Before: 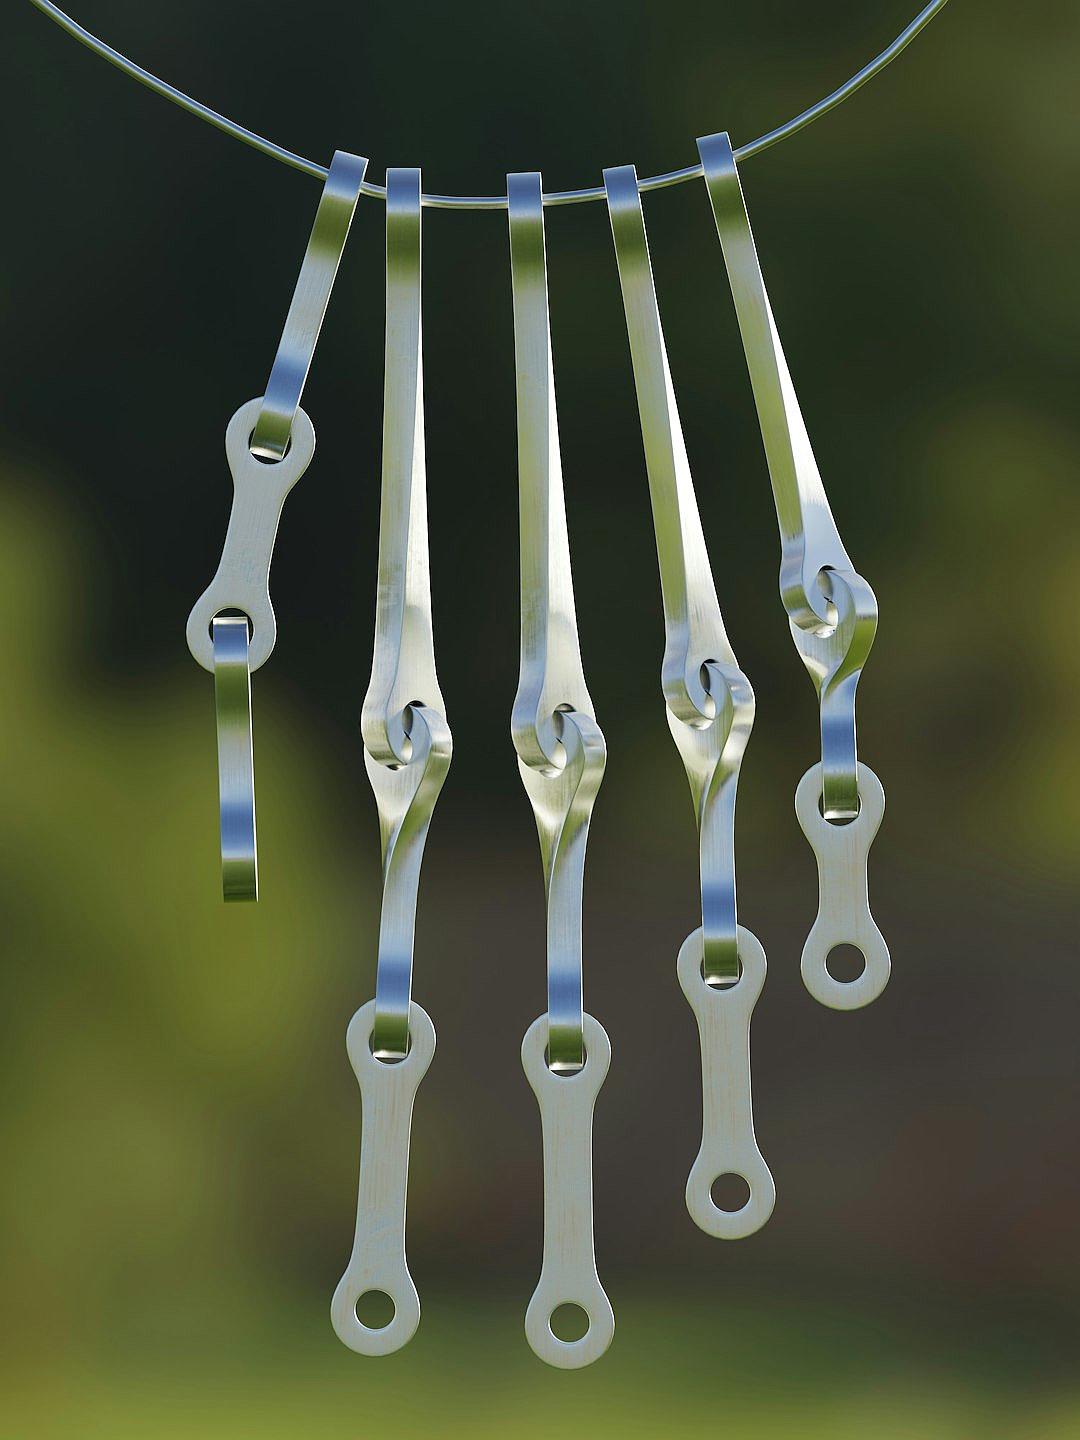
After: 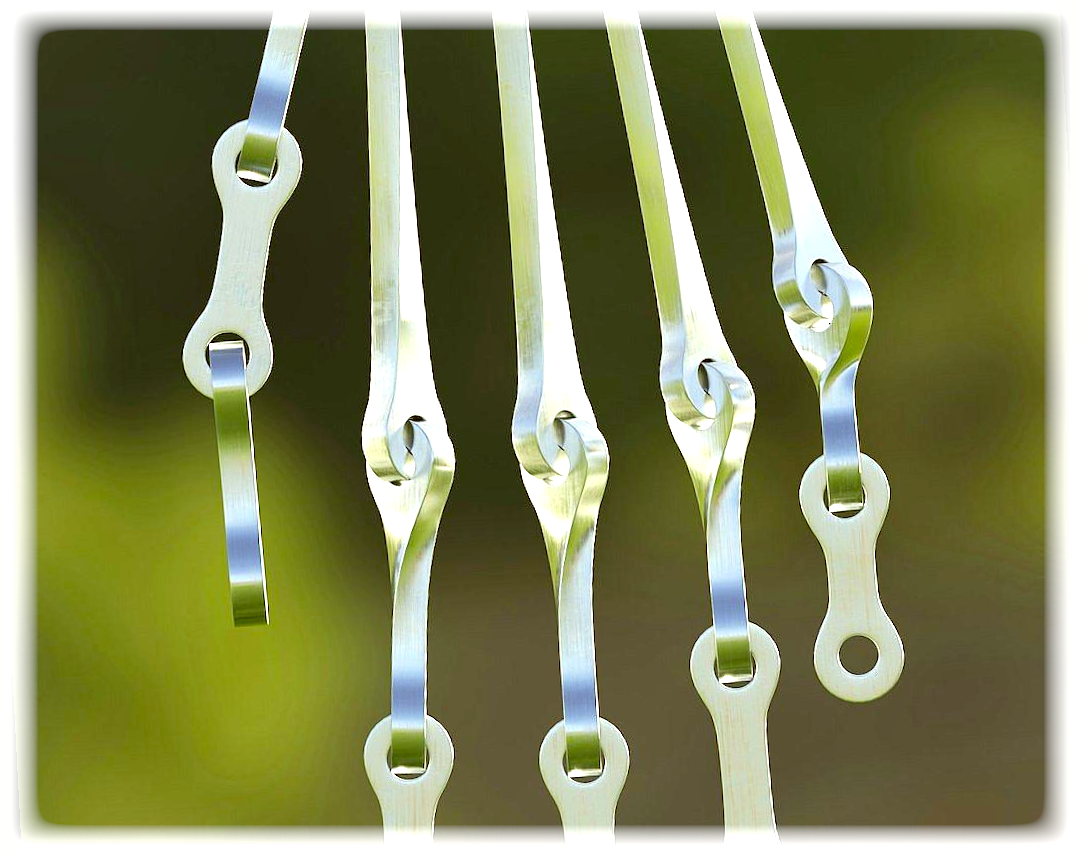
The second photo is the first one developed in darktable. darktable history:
crop: top 16.727%, bottom 16.727%
vignetting: fall-off start 93%, fall-off radius 5%, brightness 1, saturation -0.49, automatic ratio true, width/height ratio 1.332, shape 0.04, unbound false
exposure: black level correction 0, exposure 1.015 EV, compensate exposure bias true, compensate highlight preservation false
white balance: red 0.983, blue 1.036
shadows and highlights: shadows 30.86, highlights 0, soften with gaussian
color correction: highlights a* -1.43, highlights b* 10.12, shadows a* 0.395, shadows b* 19.35
rotate and perspective: rotation -3°, crop left 0.031, crop right 0.968, crop top 0.07, crop bottom 0.93
